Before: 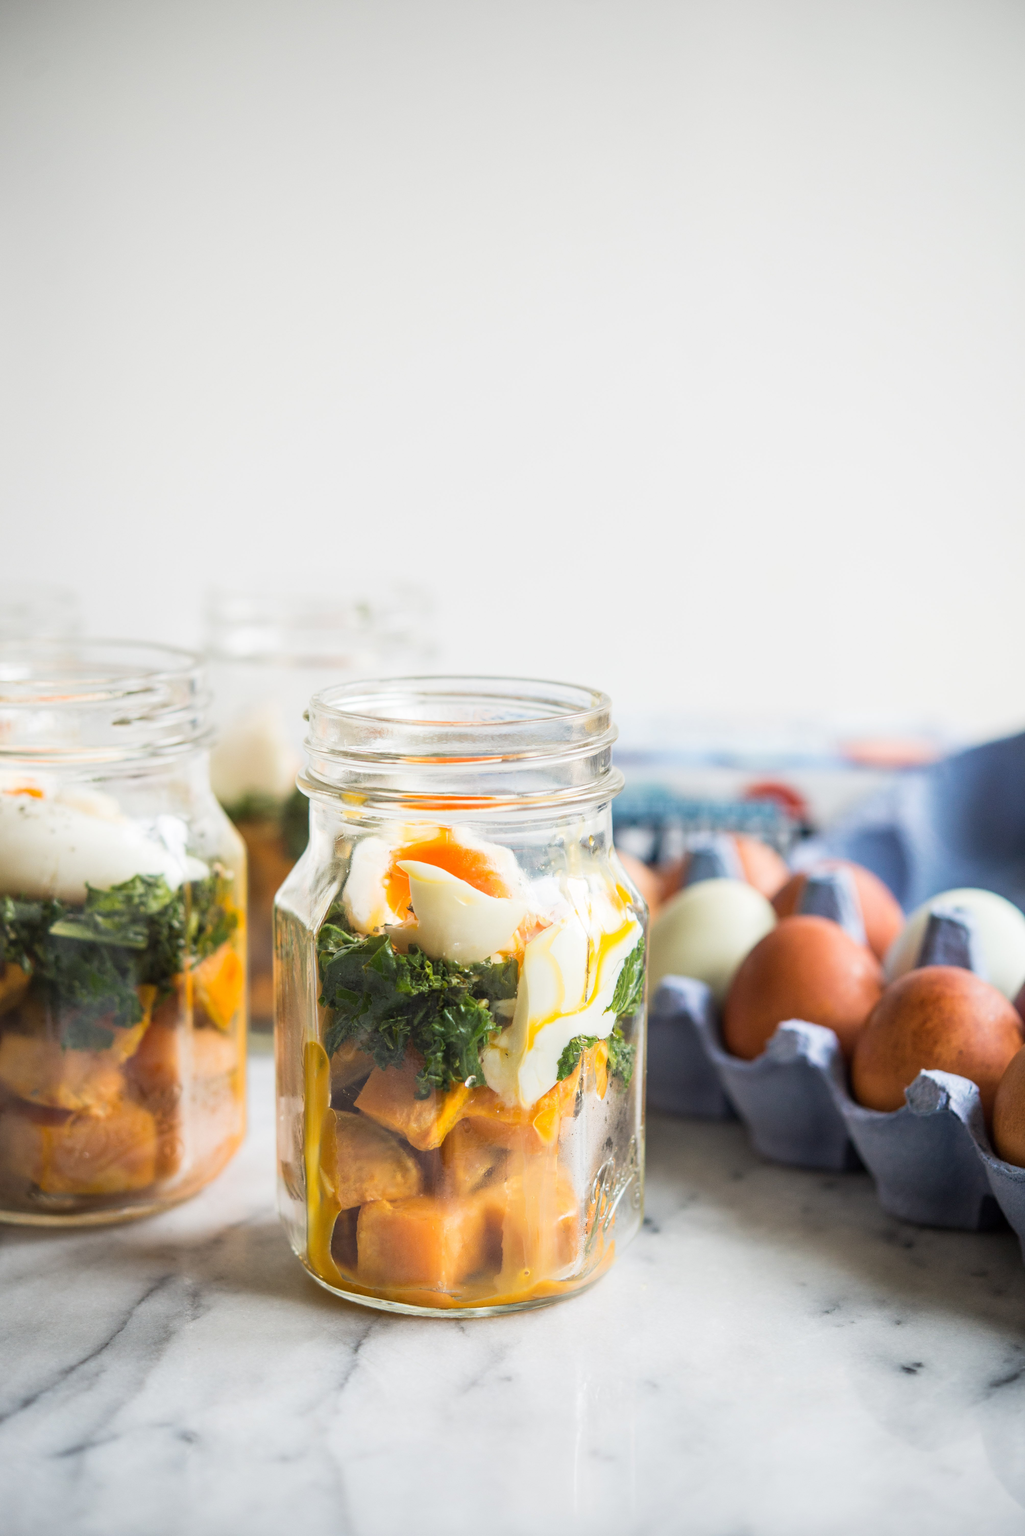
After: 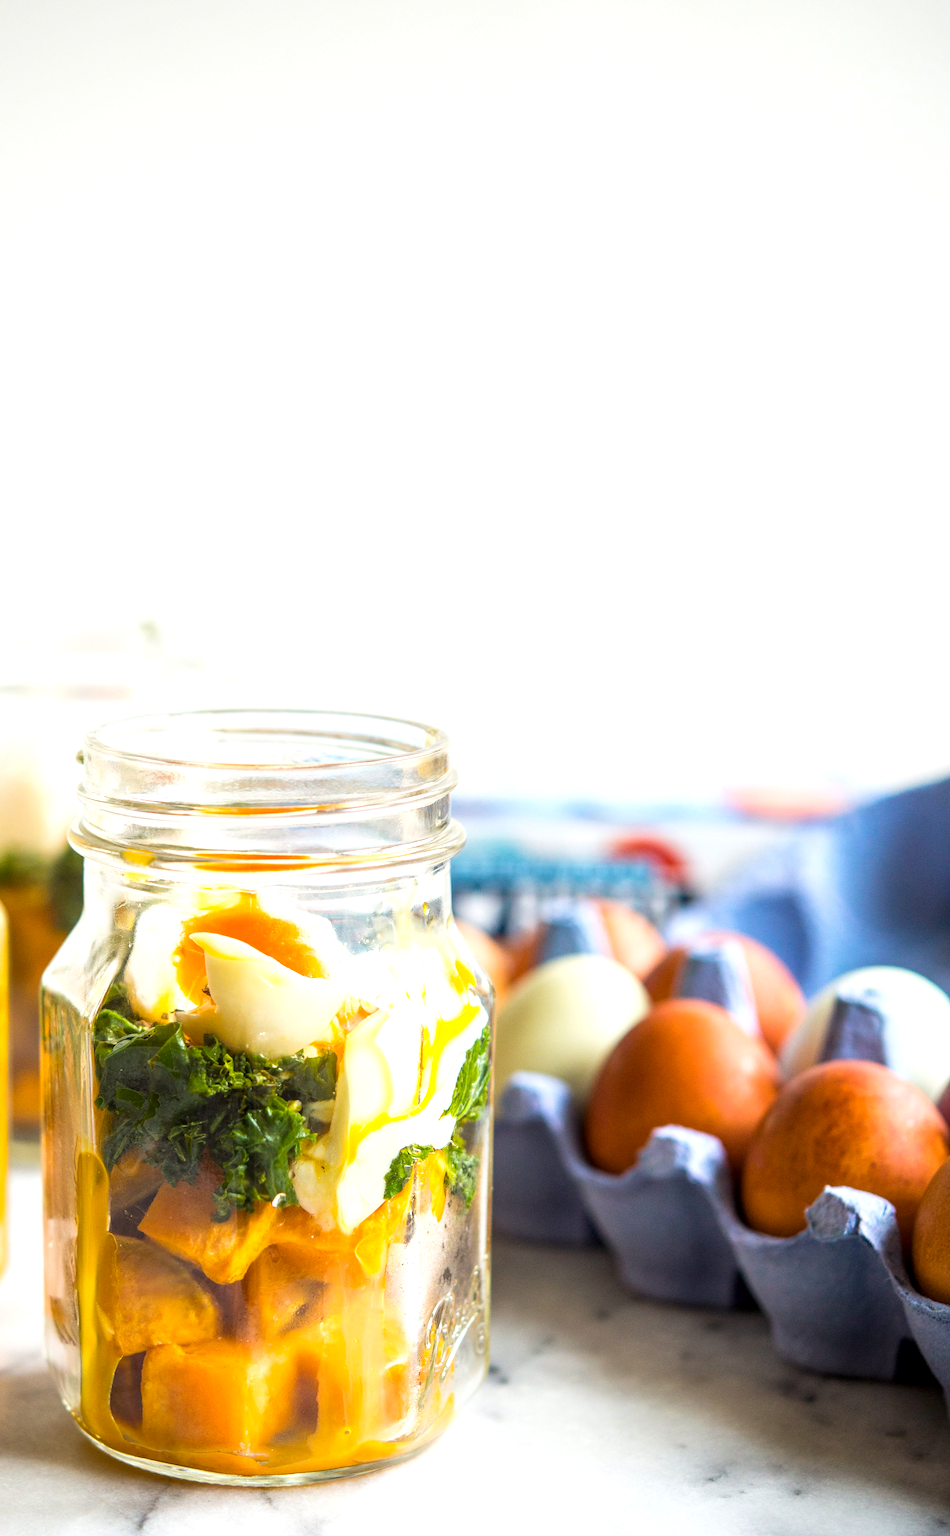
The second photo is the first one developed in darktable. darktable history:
color balance rgb: power › luminance 1.231%, power › chroma 0.379%, power › hue 36.6°, linear chroma grading › global chroma 33.951%, perceptual saturation grading › global saturation 0.543%, global vibrance 14.33%
tone equalizer: -8 EV -0.388 EV, -7 EV -0.38 EV, -6 EV -0.335 EV, -5 EV -0.188 EV, -3 EV 0.215 EV, -2 EV 0.324 EV, -1 EV 0.404 EV, +0 EV 0.403 EV
local contrast: highlights 100%, shadows 100%, detail 120%, midtone range 0.2
exposure: exposure -0.011 EV, compensate highlight preservation false
crop: left 23.473%, top 5.921%, bottom 11.526%
